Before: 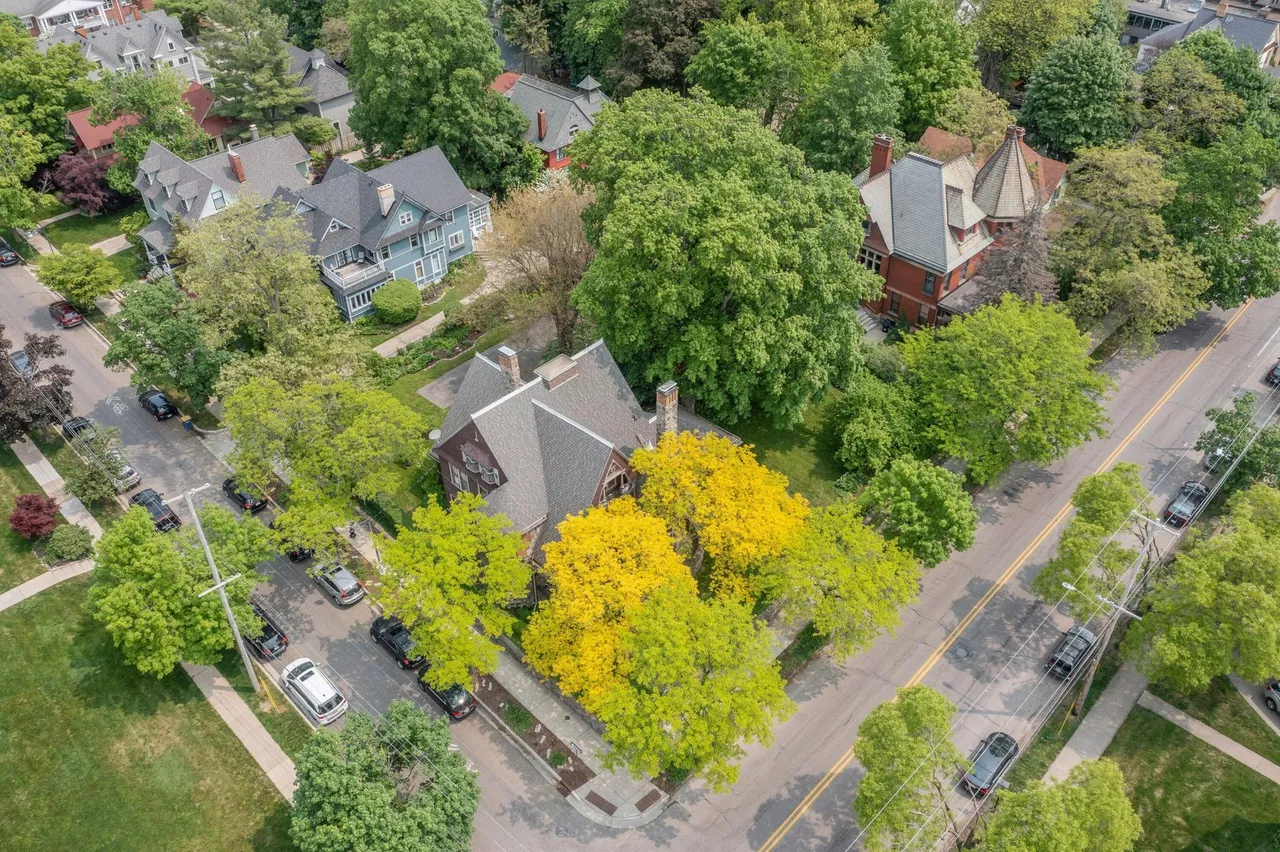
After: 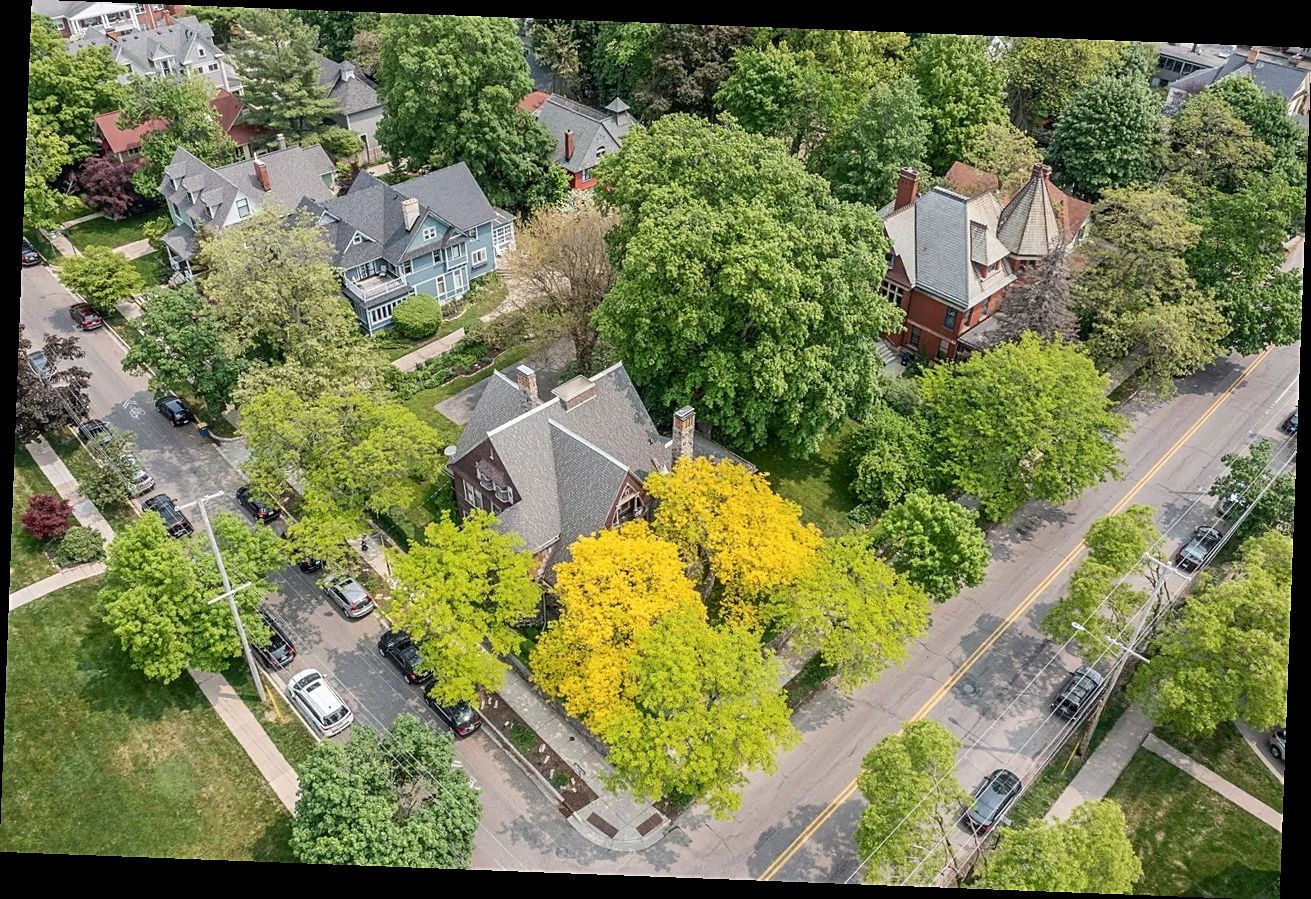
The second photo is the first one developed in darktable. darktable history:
sharpen: on, module defaults
contrast brightness saturation: contrast 0.14
rotate and perspective: rotation 2.17°, automatic cropping off
